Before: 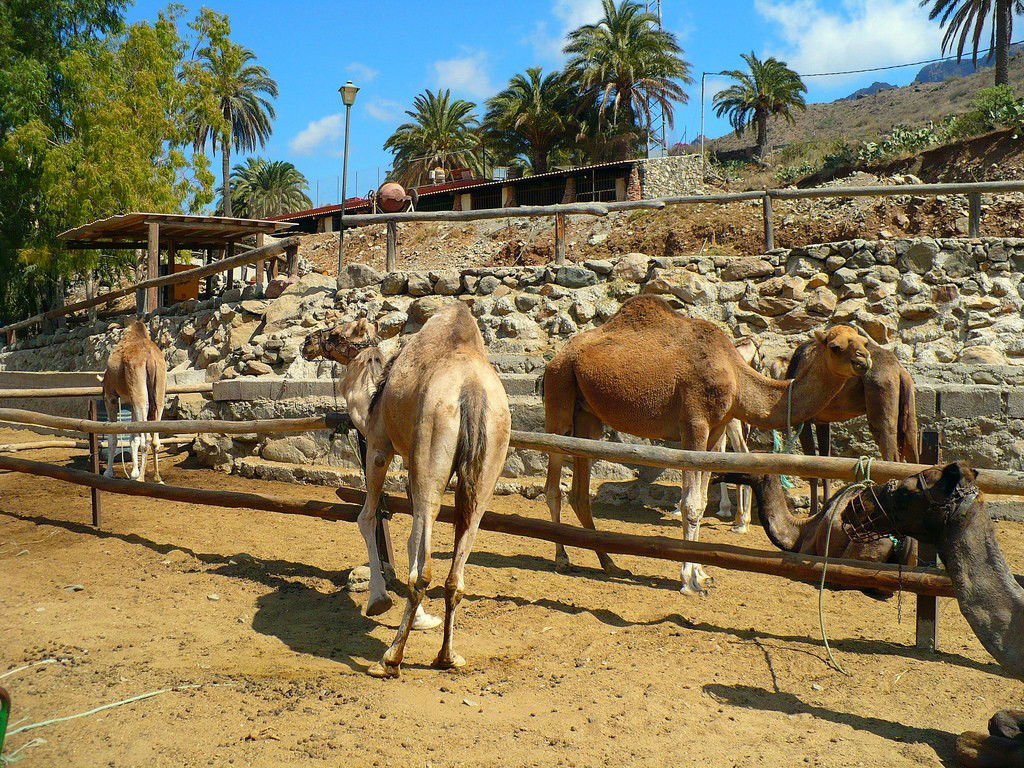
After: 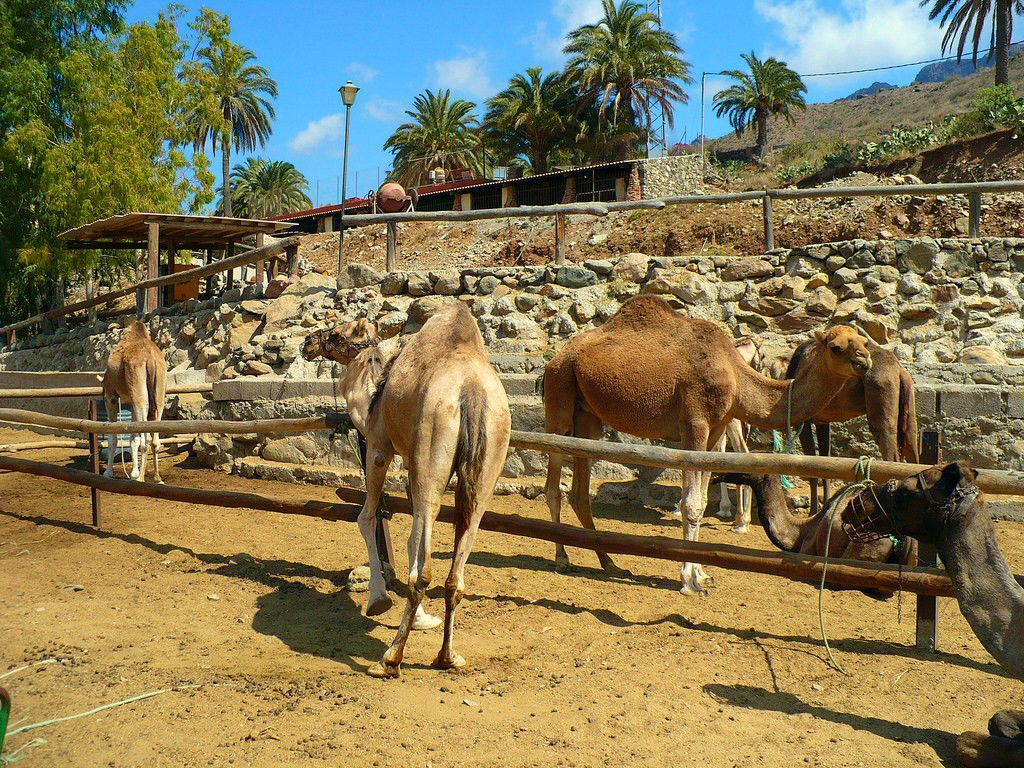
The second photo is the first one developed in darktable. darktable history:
color correction: highlights b* -0.056
velvia: on, module defaults
